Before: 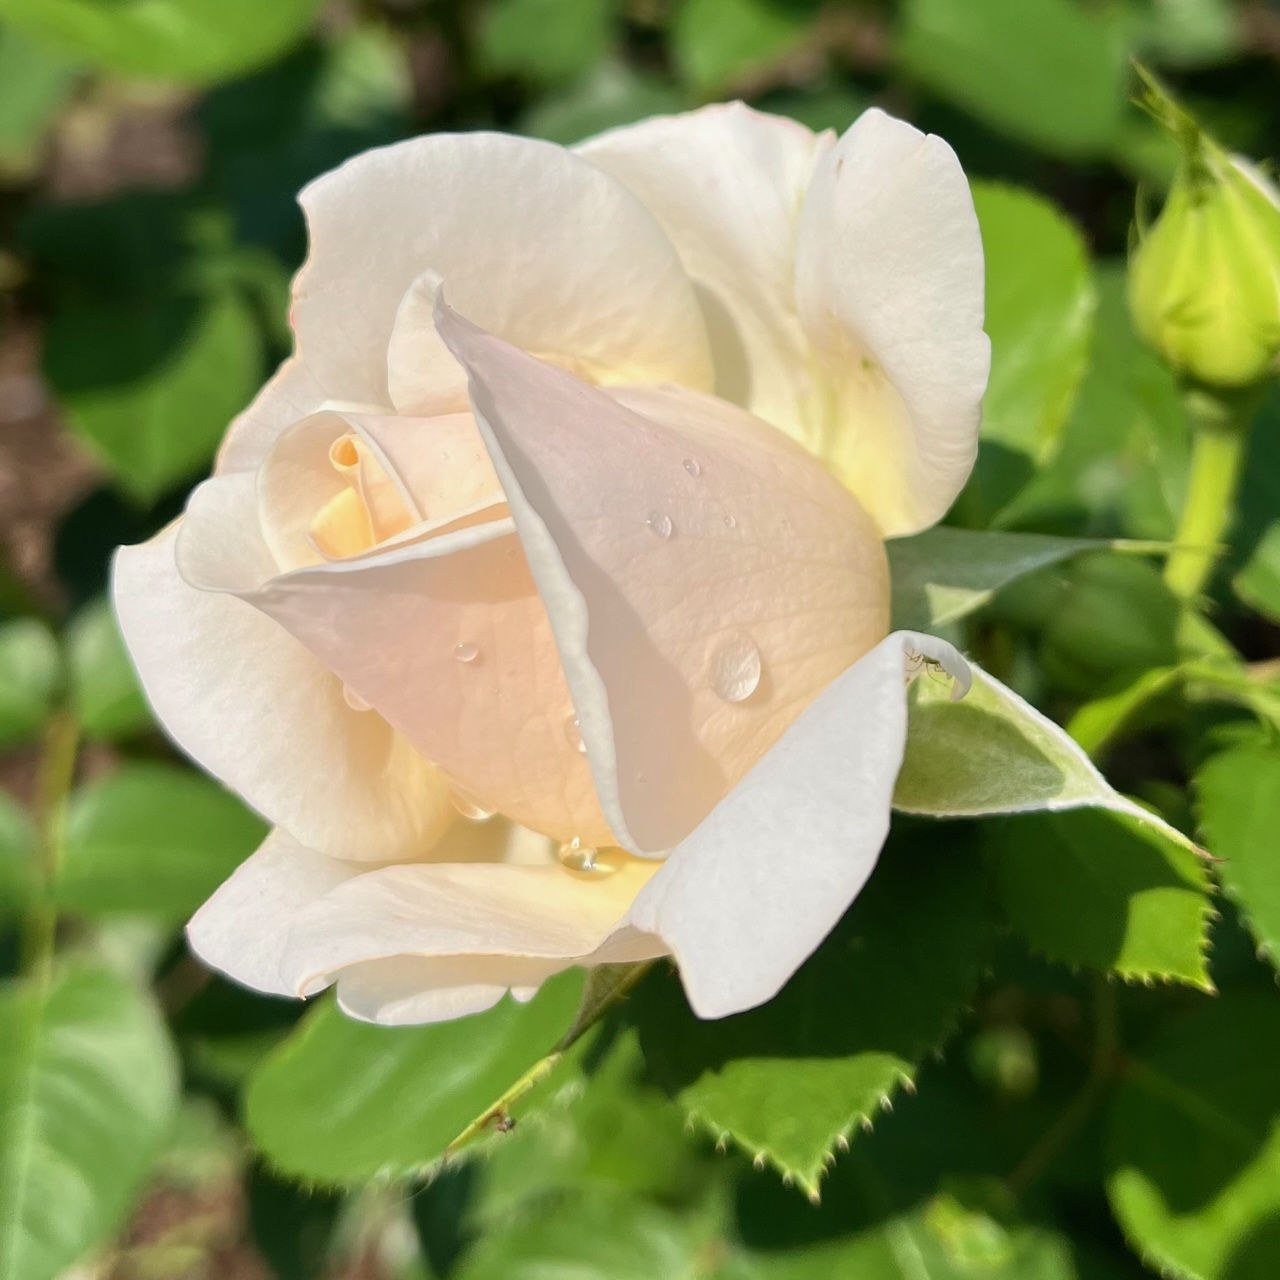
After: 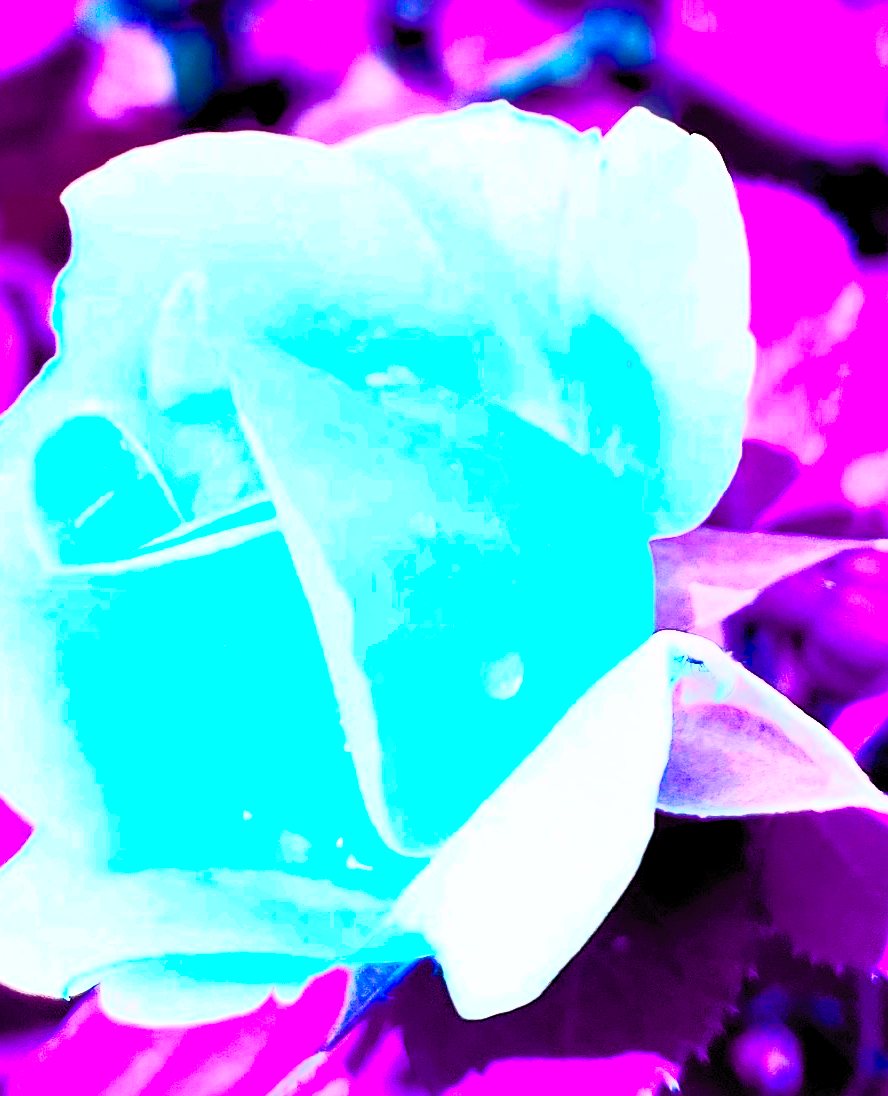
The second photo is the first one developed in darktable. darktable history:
contrast brightness saturation: contrast 0.834, brightness 0.589, saturation 0.604
shadows and highlights: shadows 37.54, highlights -26.92, soften with gaussian
crop: left 18.463%, right 12.093%, bottom 14.362%
color correction: highlights b* -0.002, saturation 1.1
color balance rgb: global offset › luminance -0.5%, perceptual saturation grading › global saturation 36.513%, perceptual saturation grading › shadows 36.008%, hue shift 179.85°, perceptual brilliance grading › global brilliance 10.424%, perceptual brilliance grading › shadows 15.075%, global vibrance 49.206%, contrast 0.535%
sharpen: amount 0.561
